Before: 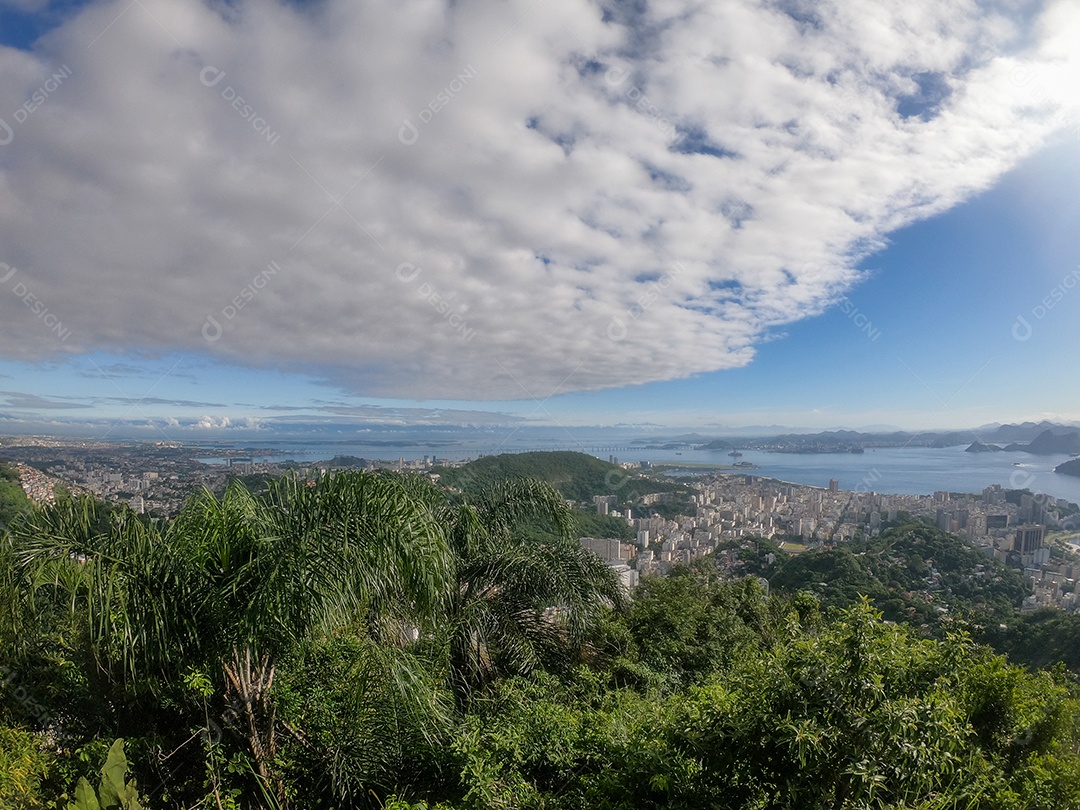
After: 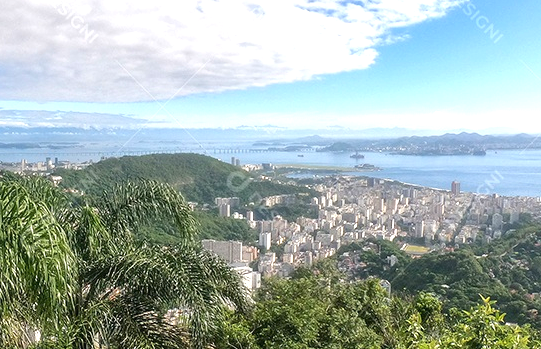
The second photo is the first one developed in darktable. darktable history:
crop: left 35.061%, top 36.849%, right 14.81%, bottom 19.96%
exposure: black level correction 0, exposure 1.2 EV, compensate exposure bias true, compensate highlight preservation false
